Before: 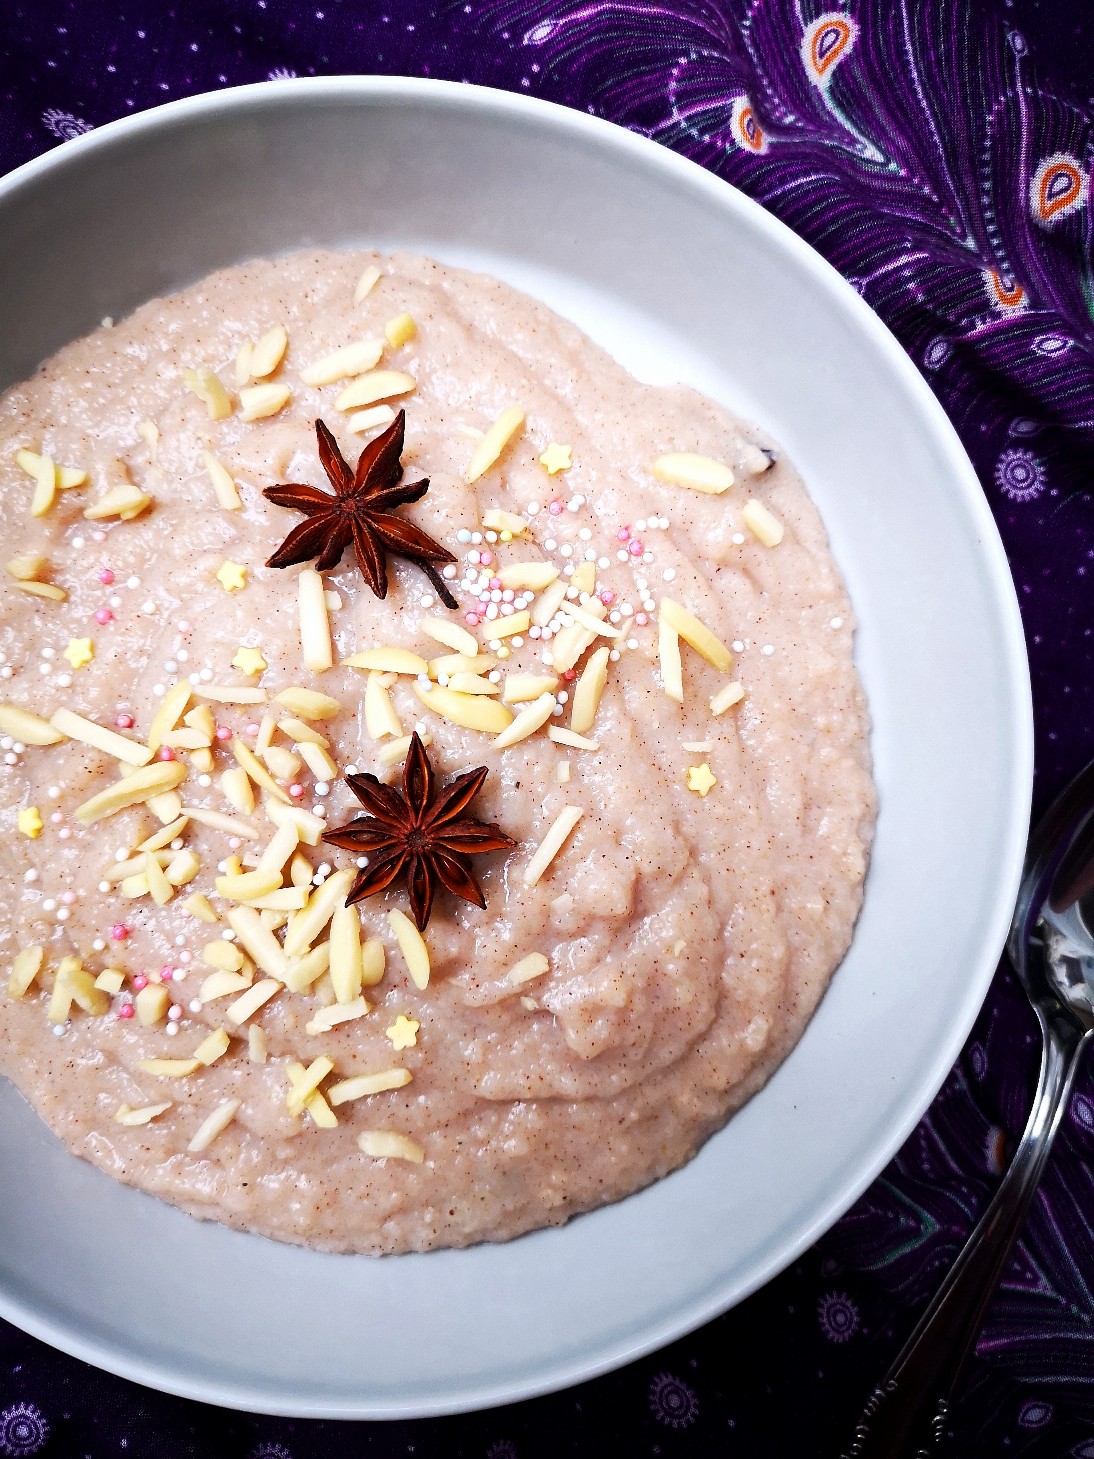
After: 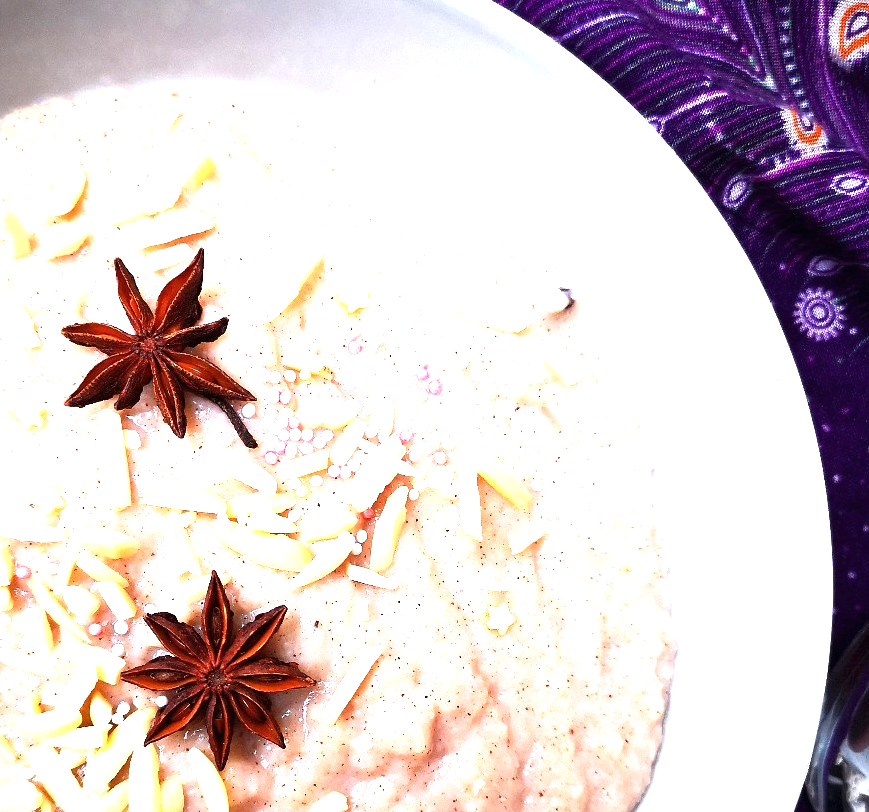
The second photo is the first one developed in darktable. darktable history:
exposure: black level correction 0, exposure 1 EV, compensate exposure bias true, compensate highlight preservation false
crop: left 18.38%, top 11.092%, right 2.134%, bottom 33.217%
